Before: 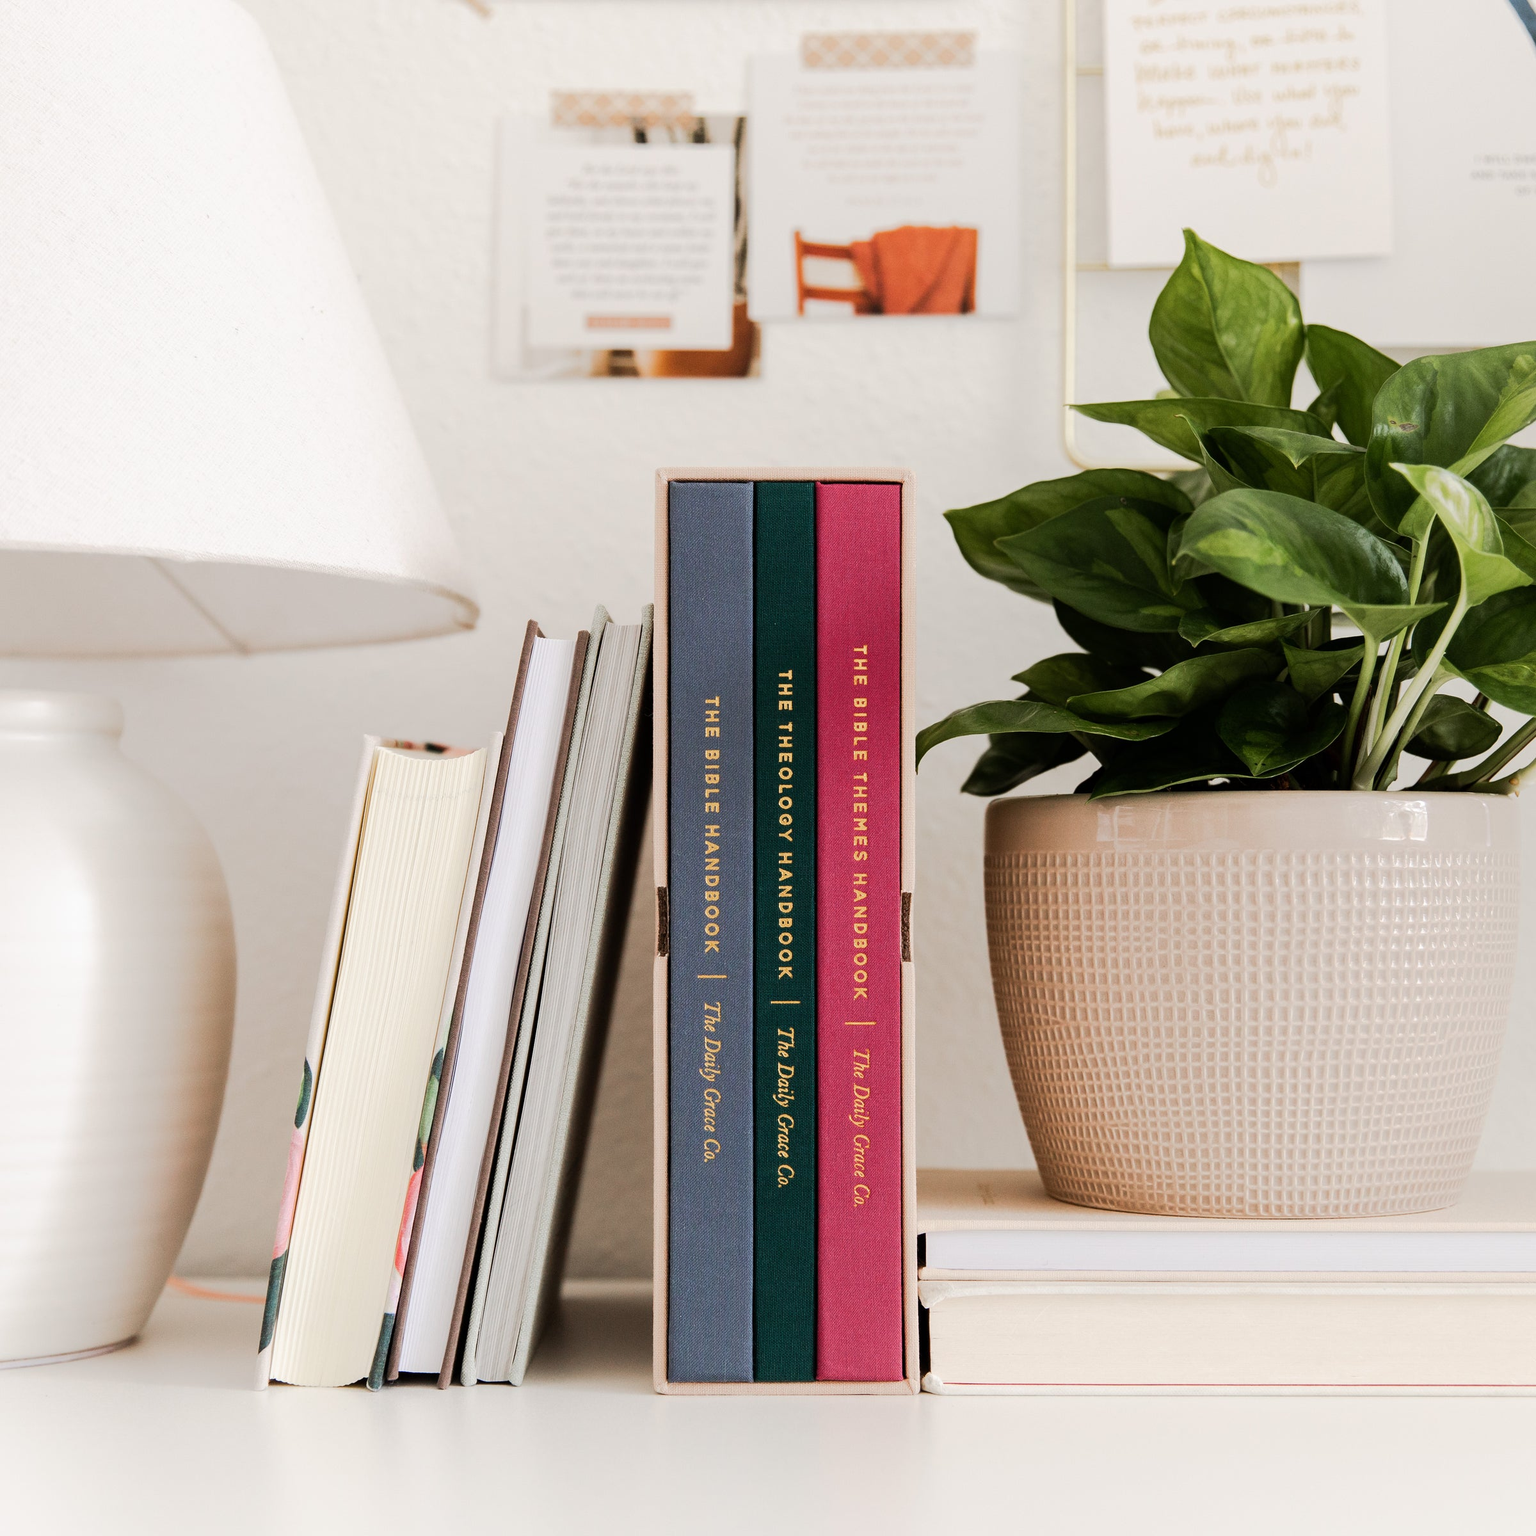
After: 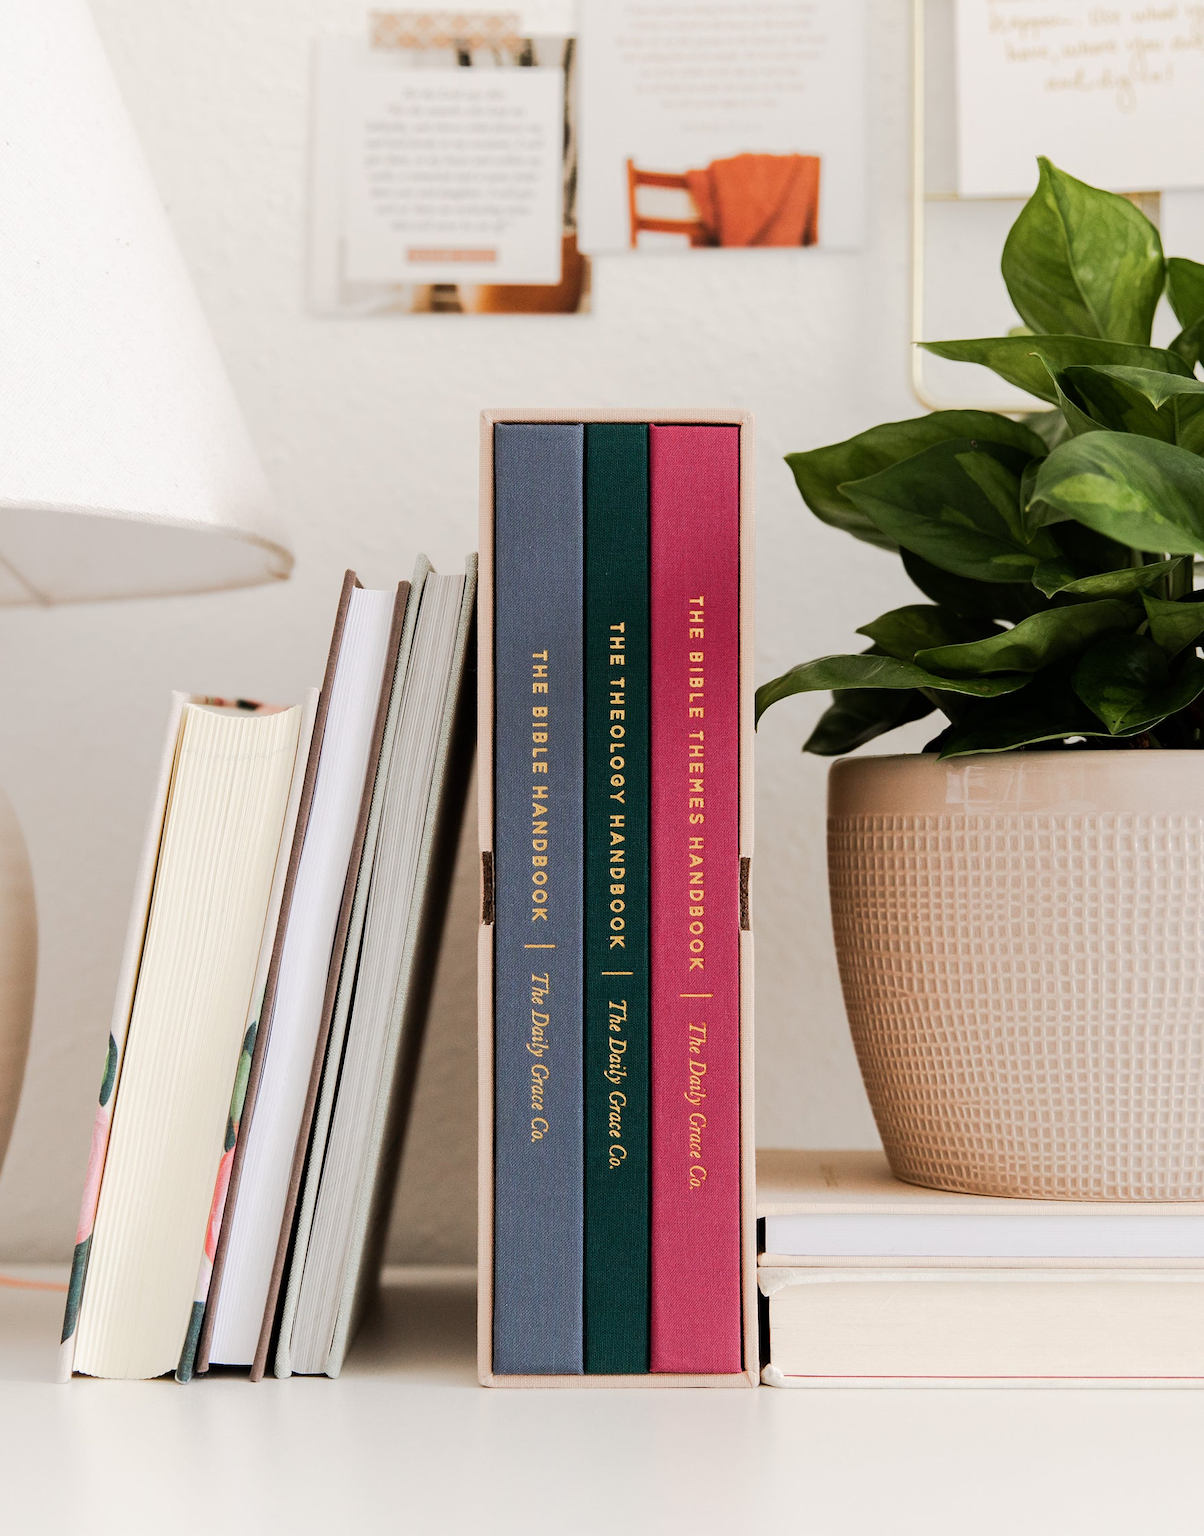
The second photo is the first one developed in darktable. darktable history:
crop and rotate: left 13.122%, top 5.286%, right 12.569%
